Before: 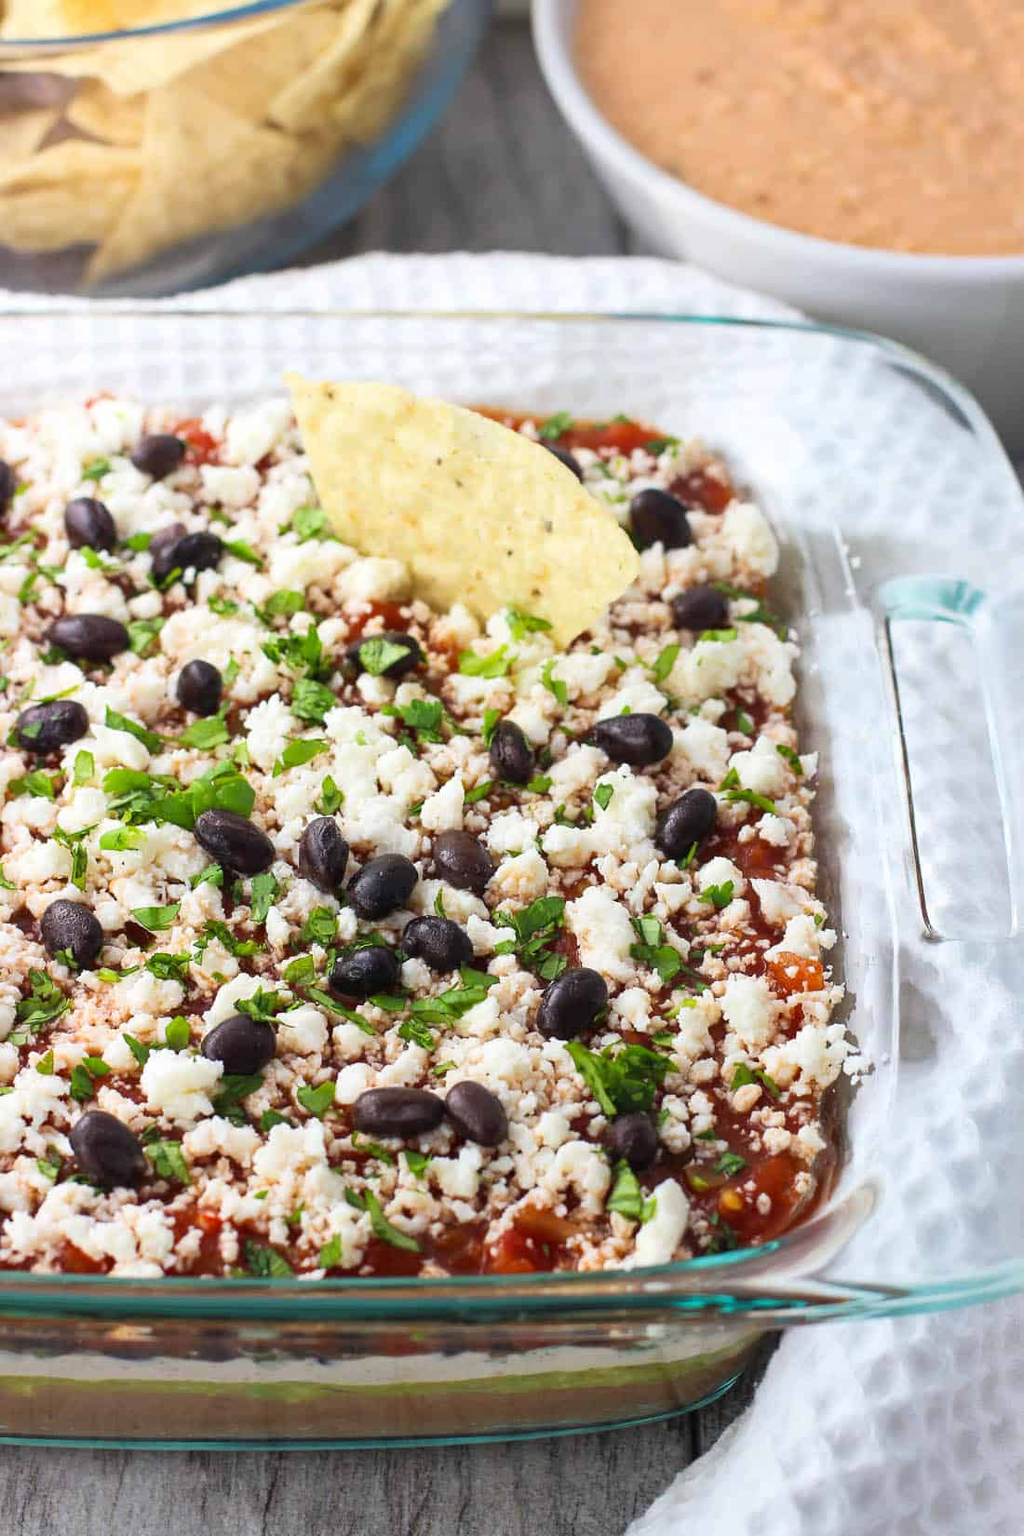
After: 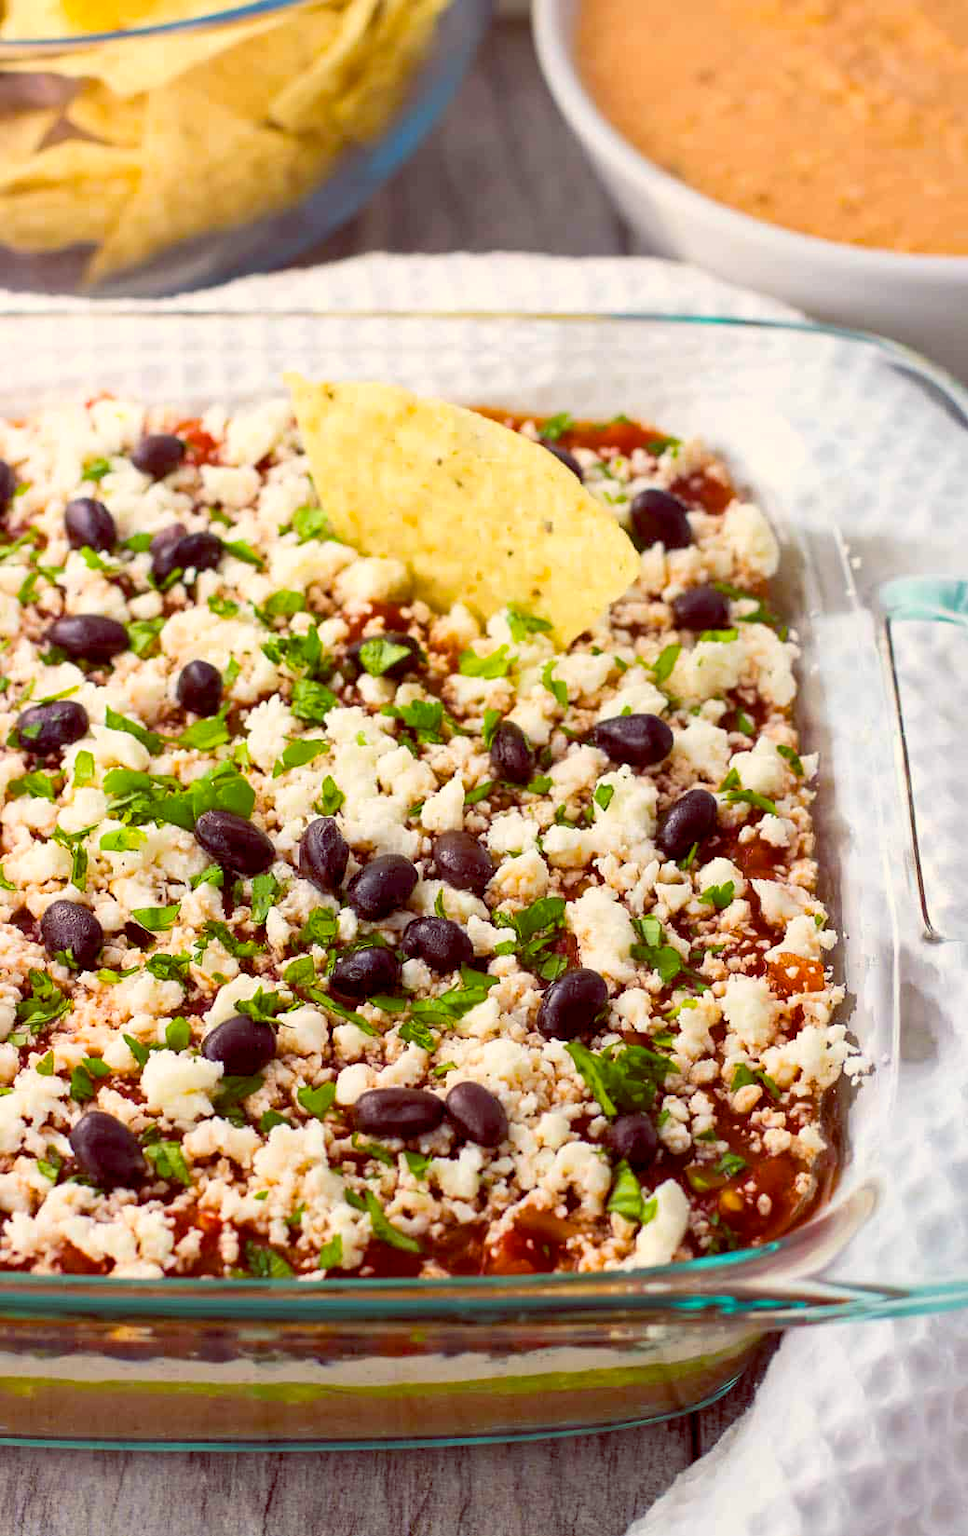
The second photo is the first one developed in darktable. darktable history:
color balance rgb: highlights gain › chroma 3.085%, highlights gain › hue 75.44°, global offset › luminance -0.227%, global offset › chroma 0.262%, perceptual saturation grading › global saturation 25.372%, global vibrance 20%
crop and rotate: left 0%, right 5.381%
